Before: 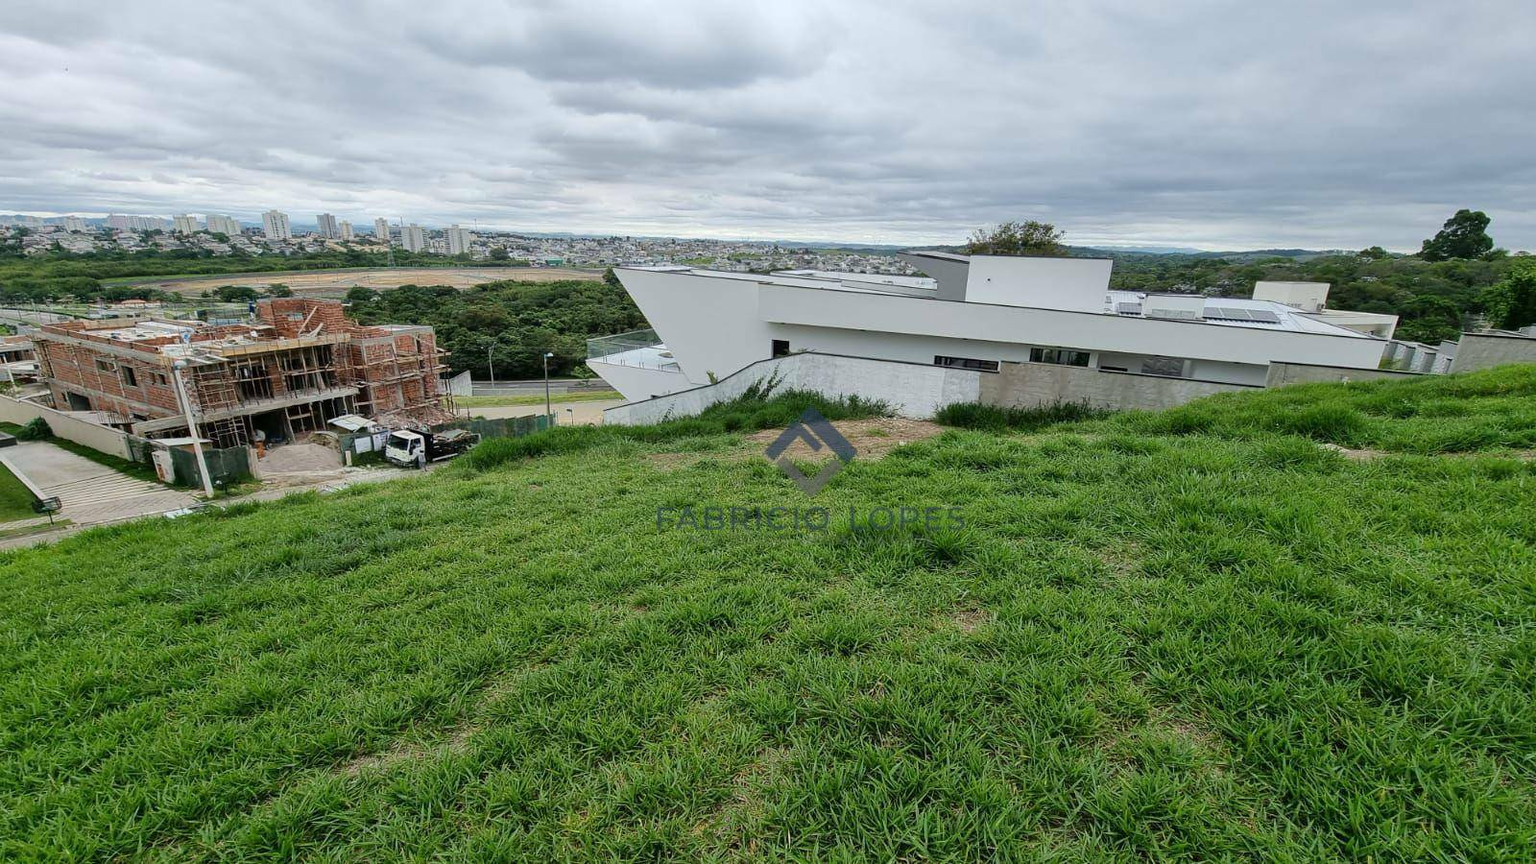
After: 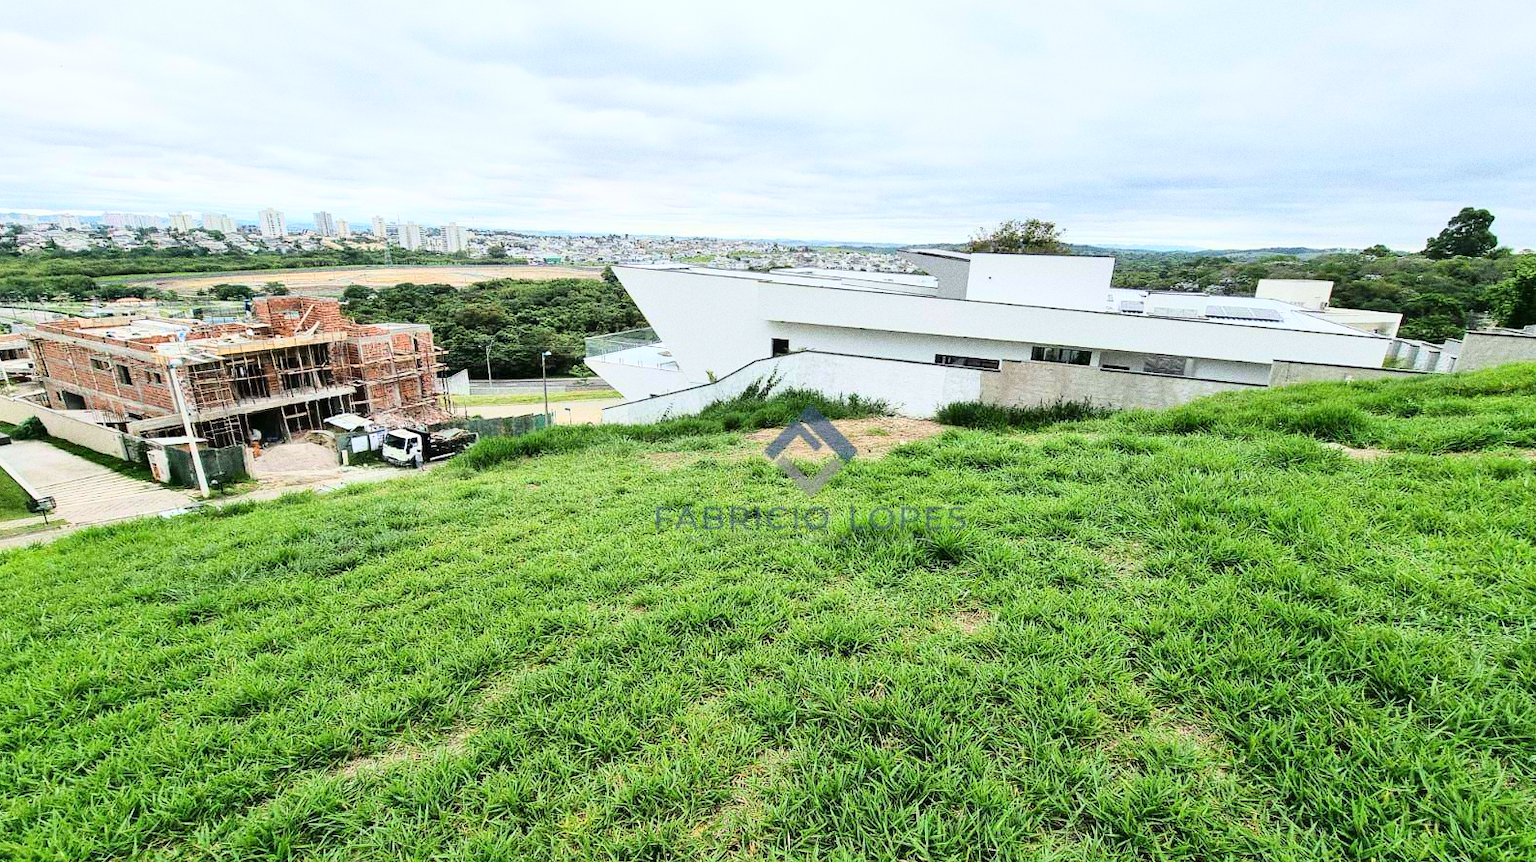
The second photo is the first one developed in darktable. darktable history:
base curve: curves: ch0 [(0, 0) (0.018, 0.026) (0.143, 0.37) (0.33, 0.731) (0.458, 0.853) (0.735, 0.965) (0.905, 0.986) (1, 1)]
crop: left 0.434%, top 0.485%, right 0.244%, bottom 0.386%
grain: coarseness 9.61 ISO, strength 35.62%
